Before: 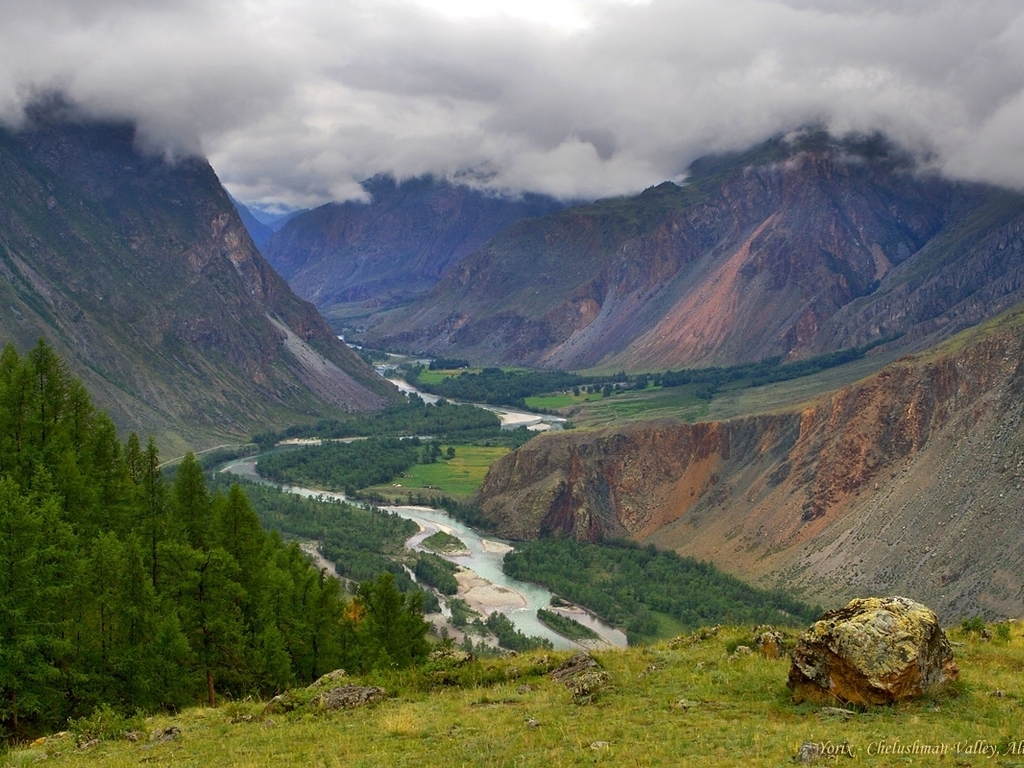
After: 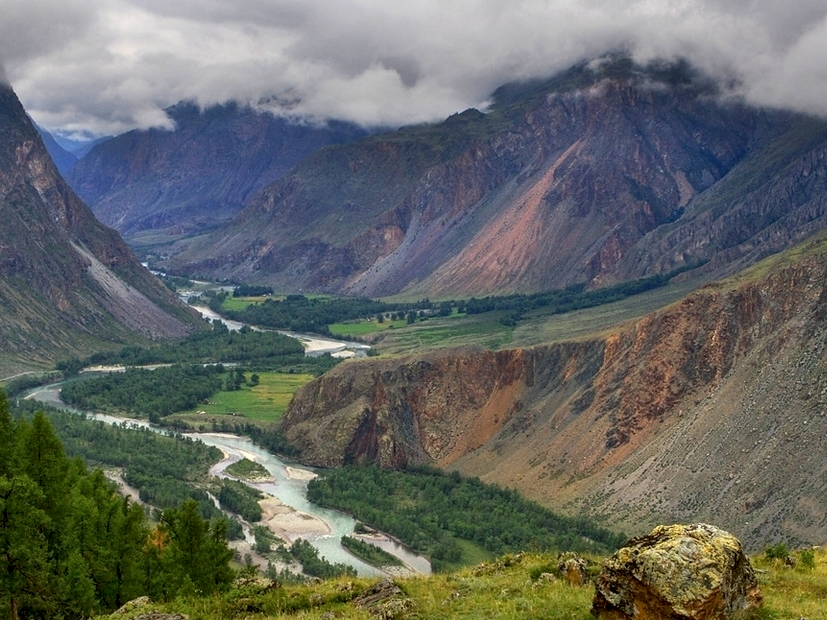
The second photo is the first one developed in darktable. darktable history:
crop: left 19.21%, top 9.542%, right 0%, bottom 9.678%
local contrast: detail 130%
